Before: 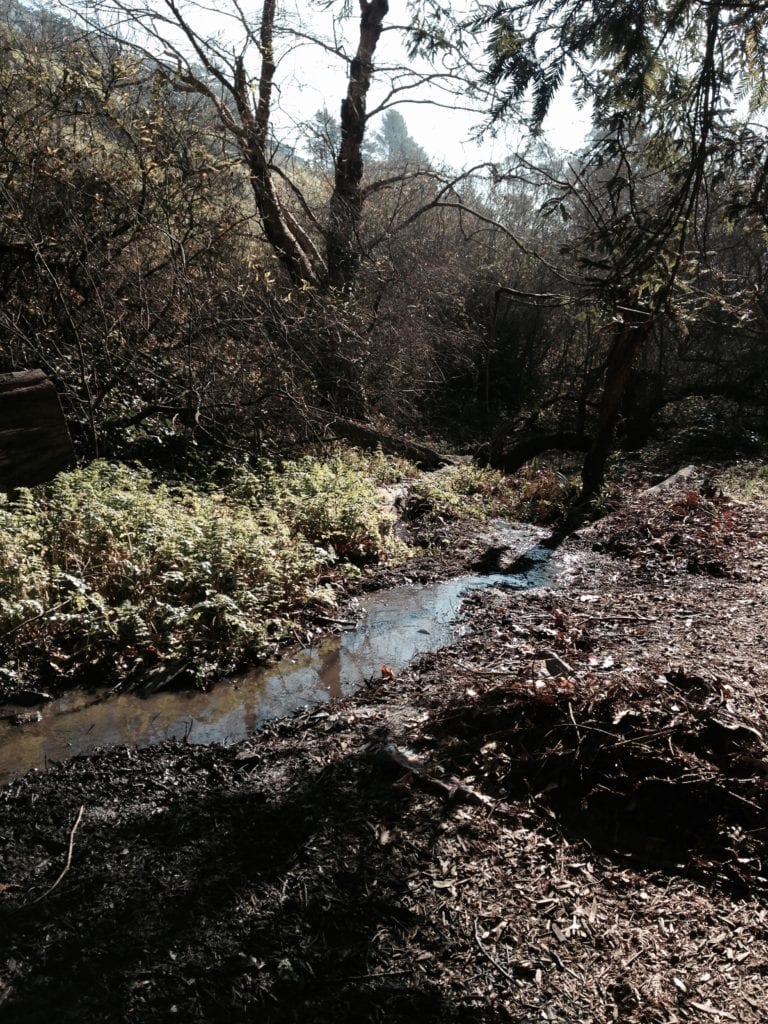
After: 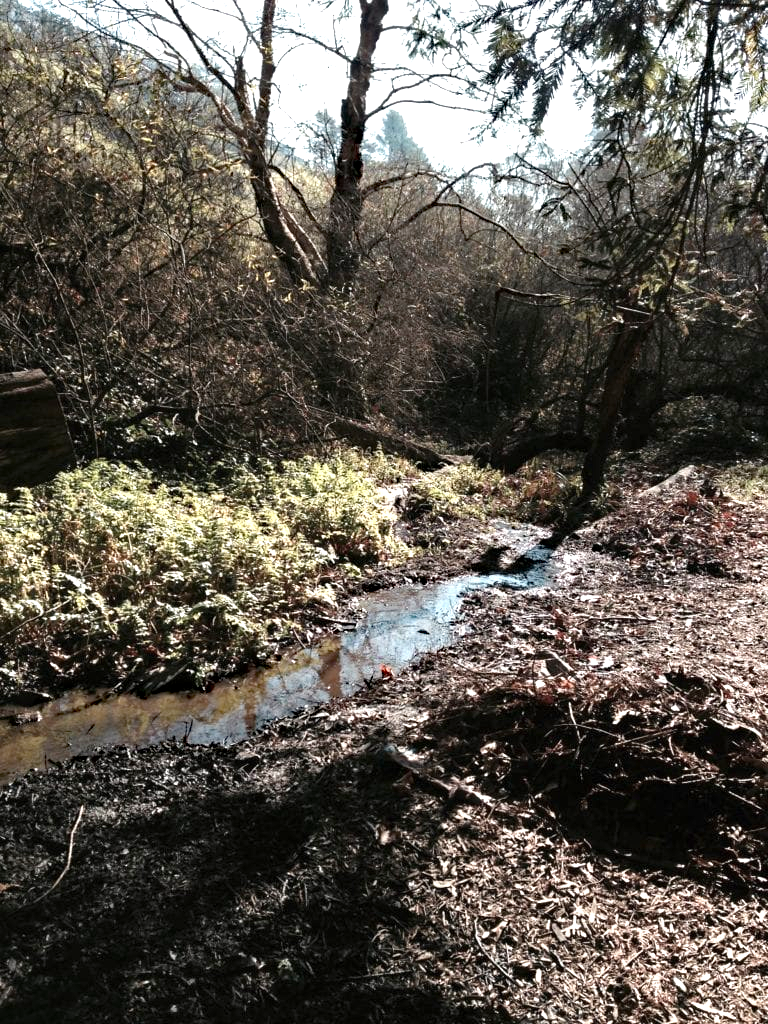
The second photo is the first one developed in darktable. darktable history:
exposure: exposure 0.913 EV, compensate highlight preservation false
haze removal: strength 0.427, compatibility mode true, adaptive false
